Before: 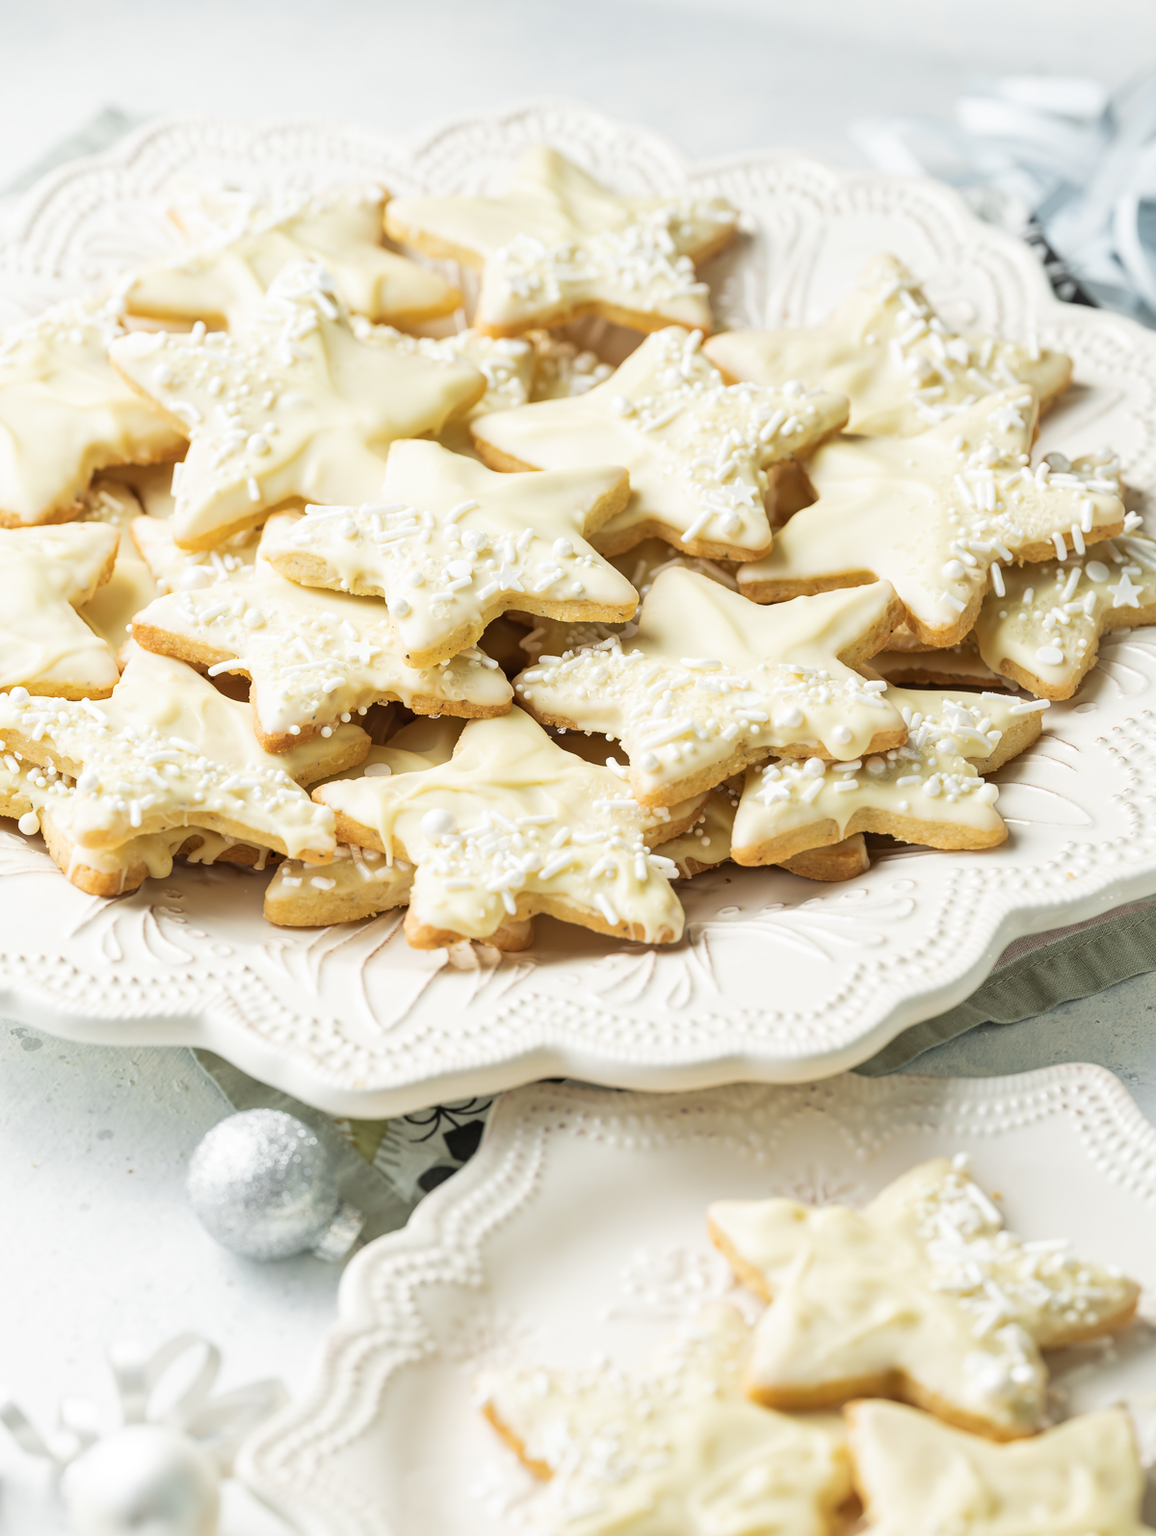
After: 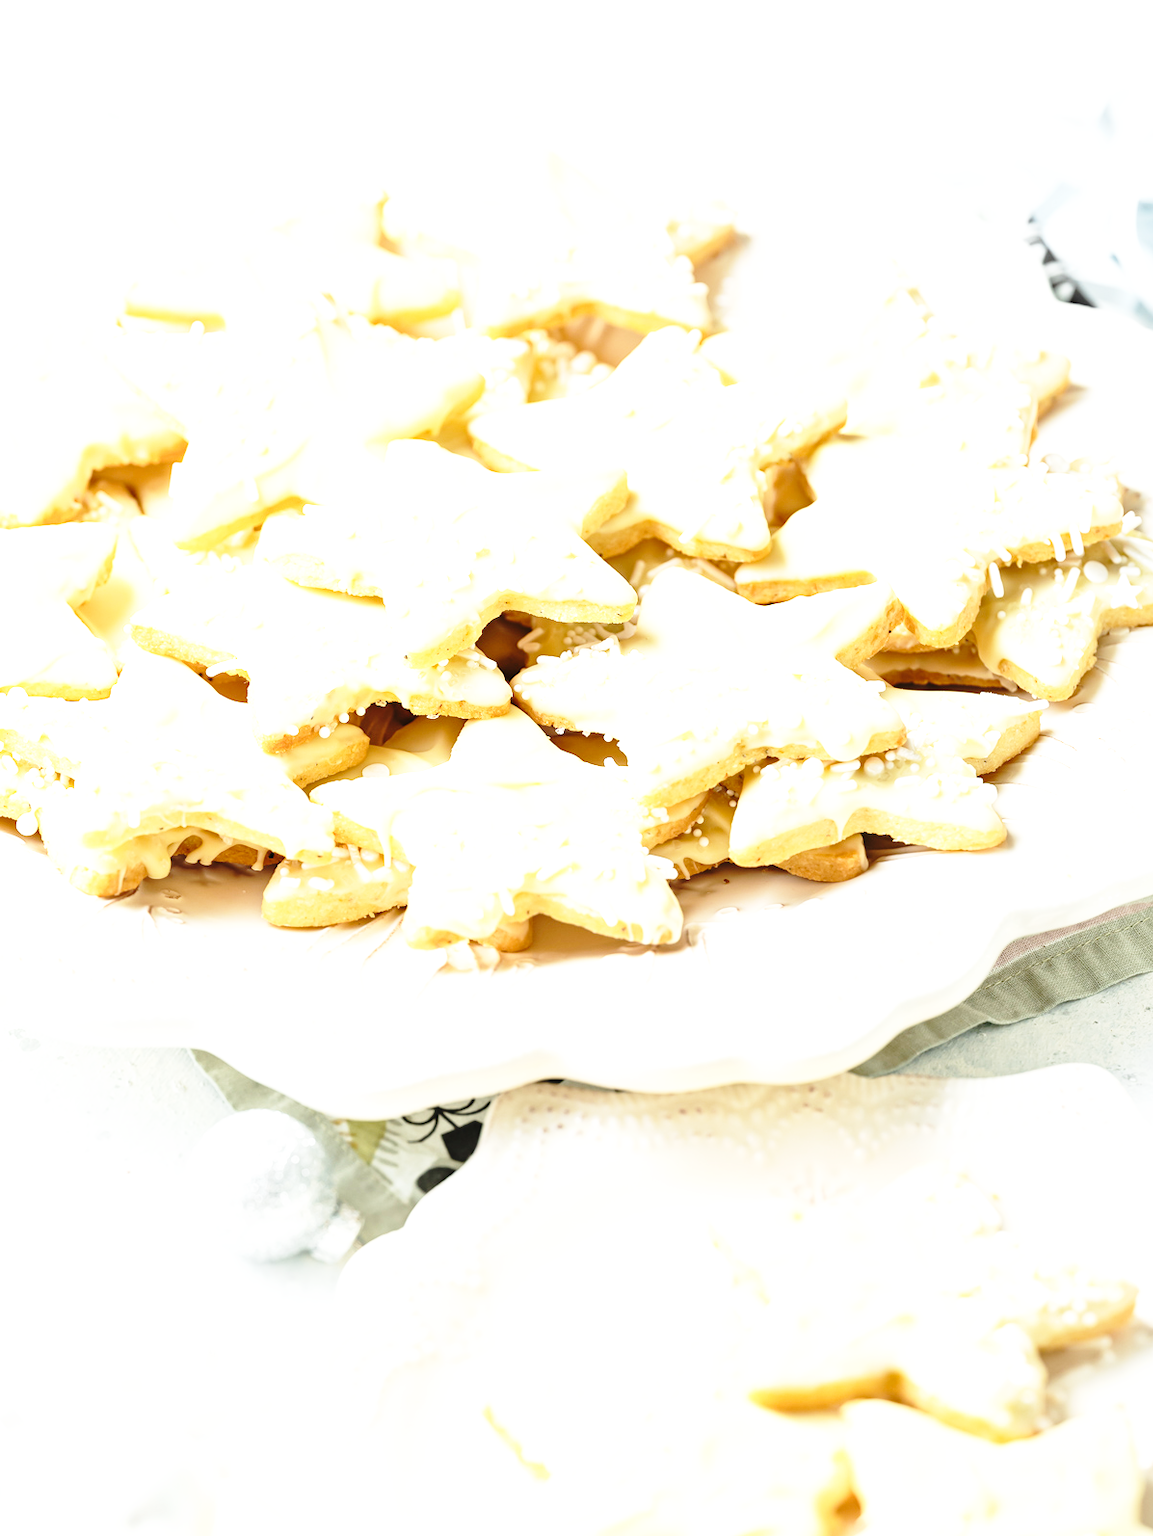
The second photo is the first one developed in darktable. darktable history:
crop and rotate: left 0.17%, bottom 0.011%
base curve: curves: ch0 [(0, 0) (0.028, 0.03) (0.105, 0.232) (0.387, 0.748) (0.754, 0.968) (1, 1)], preserve colors none
exposure: black level correction 0, exposure 0.696 EV, compensate highlight preservation false
